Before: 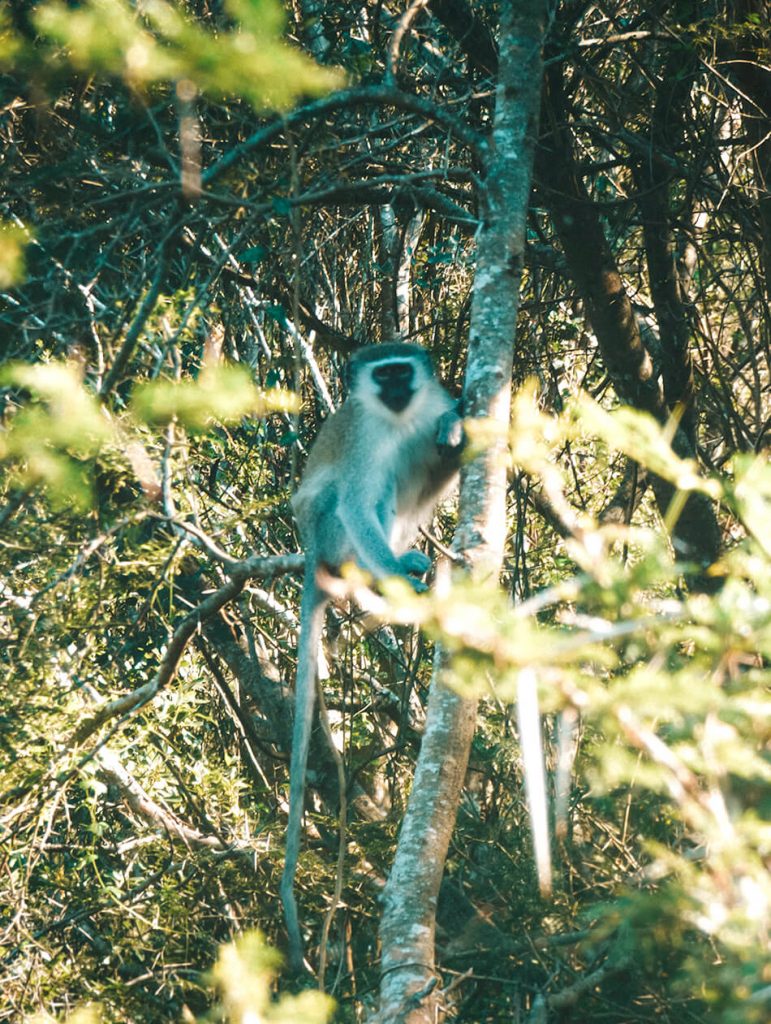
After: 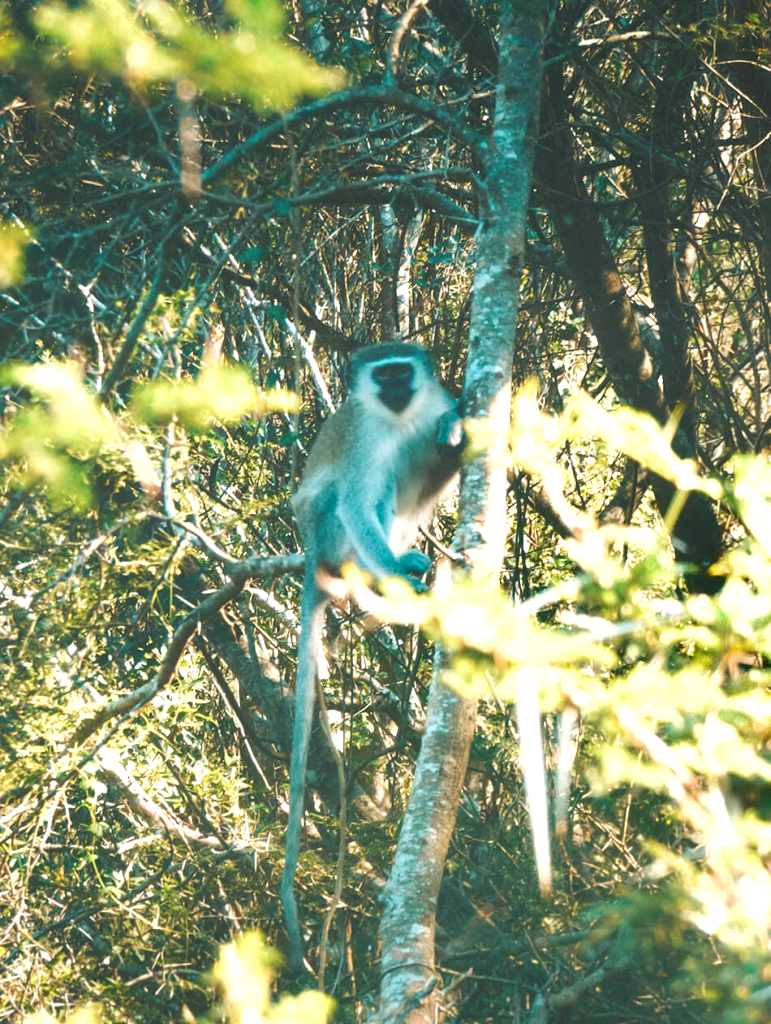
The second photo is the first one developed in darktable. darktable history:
shadows and highlights: shadows 5, soften with gaussian
exposure: black level correction -0.005, exposure 0.622 EV, compensate highlight preservation false
contrast equalizer: y [[0.46, 0.454, 0.451, 0.451, 0.455, 0.46], [0.5 ×6], [0.5 ×6], [0 ×6], [0 ×6]]
